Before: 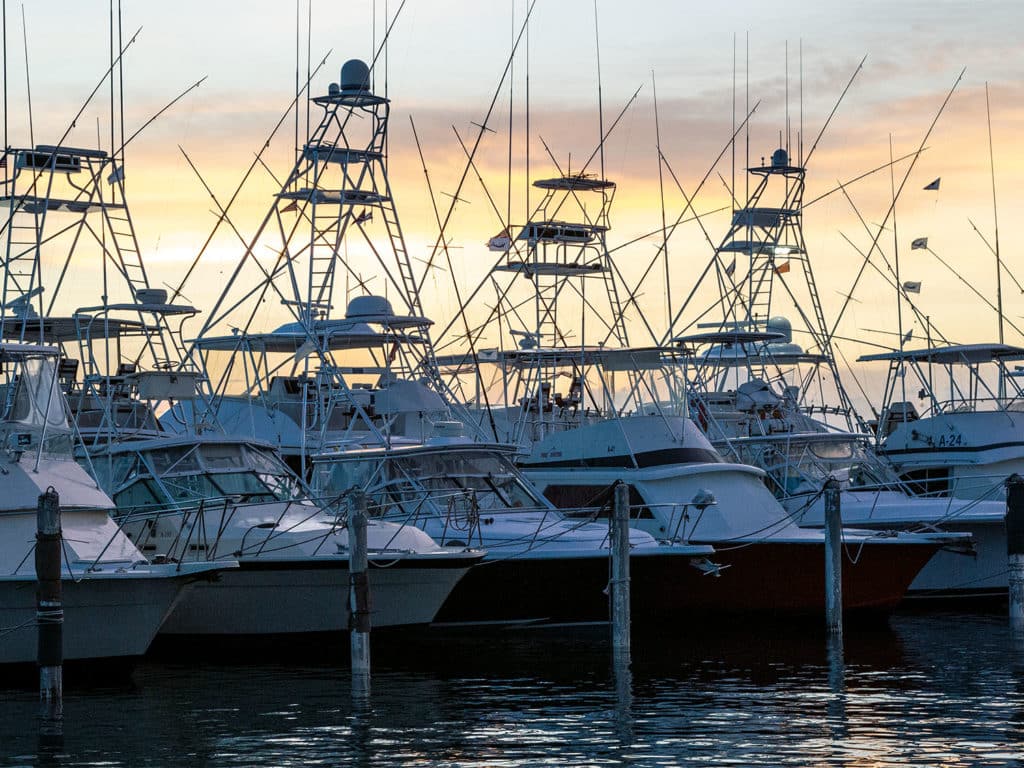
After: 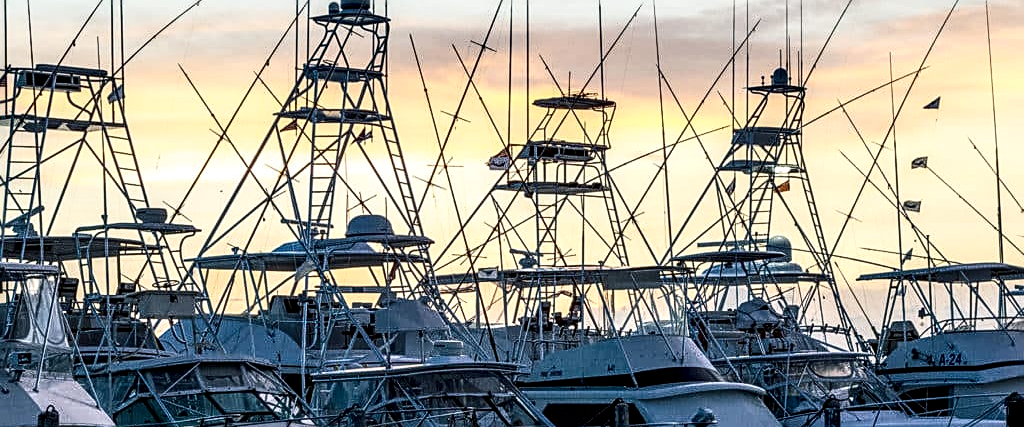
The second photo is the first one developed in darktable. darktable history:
contrast brightness saturation: contrast 0.27
sharpen: on, module defaults
crop and rotate: top 10.588%, bottom 33.703%
local contrast: detail 160%
